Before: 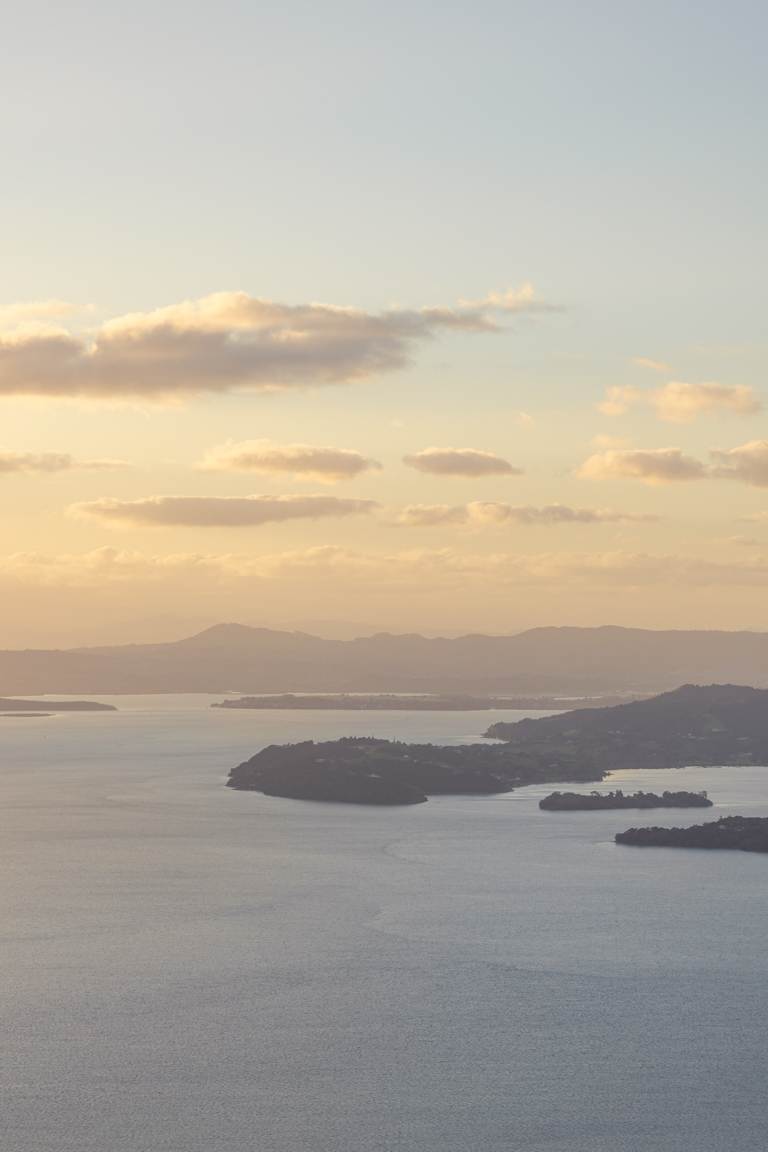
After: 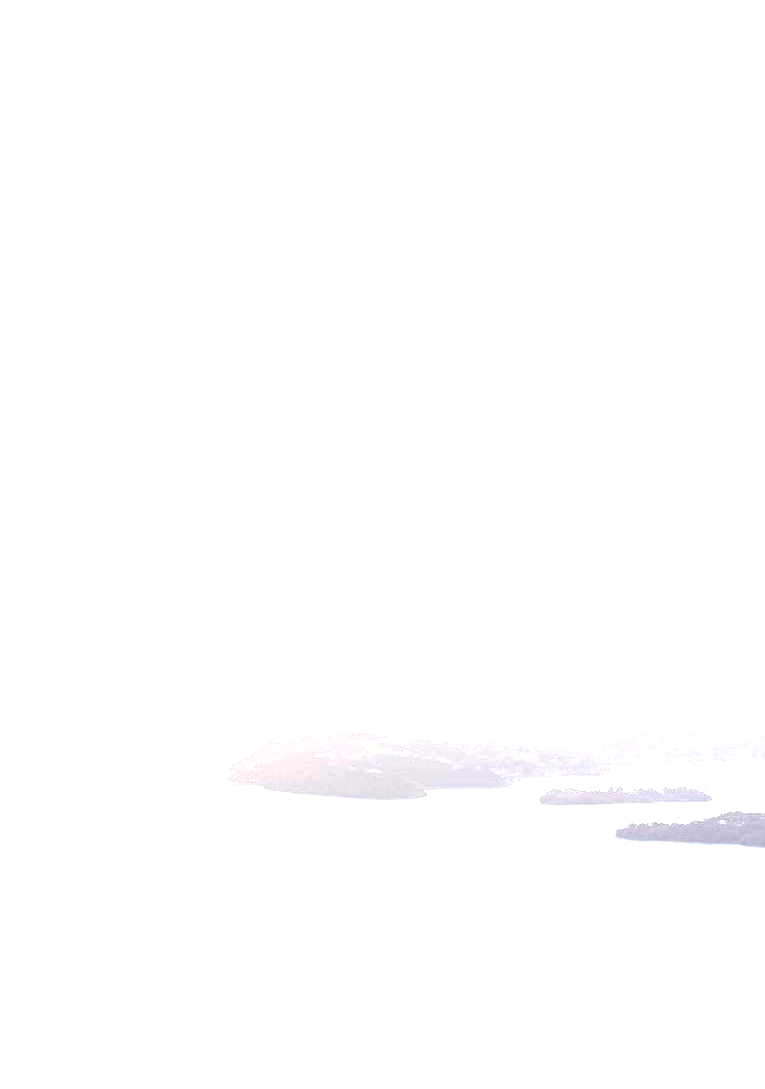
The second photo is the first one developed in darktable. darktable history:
crop: top 0.44%, right 0.262%, bottom 4.994%
exposure: exposure 3.024 EV, compensate highlight preservation false
